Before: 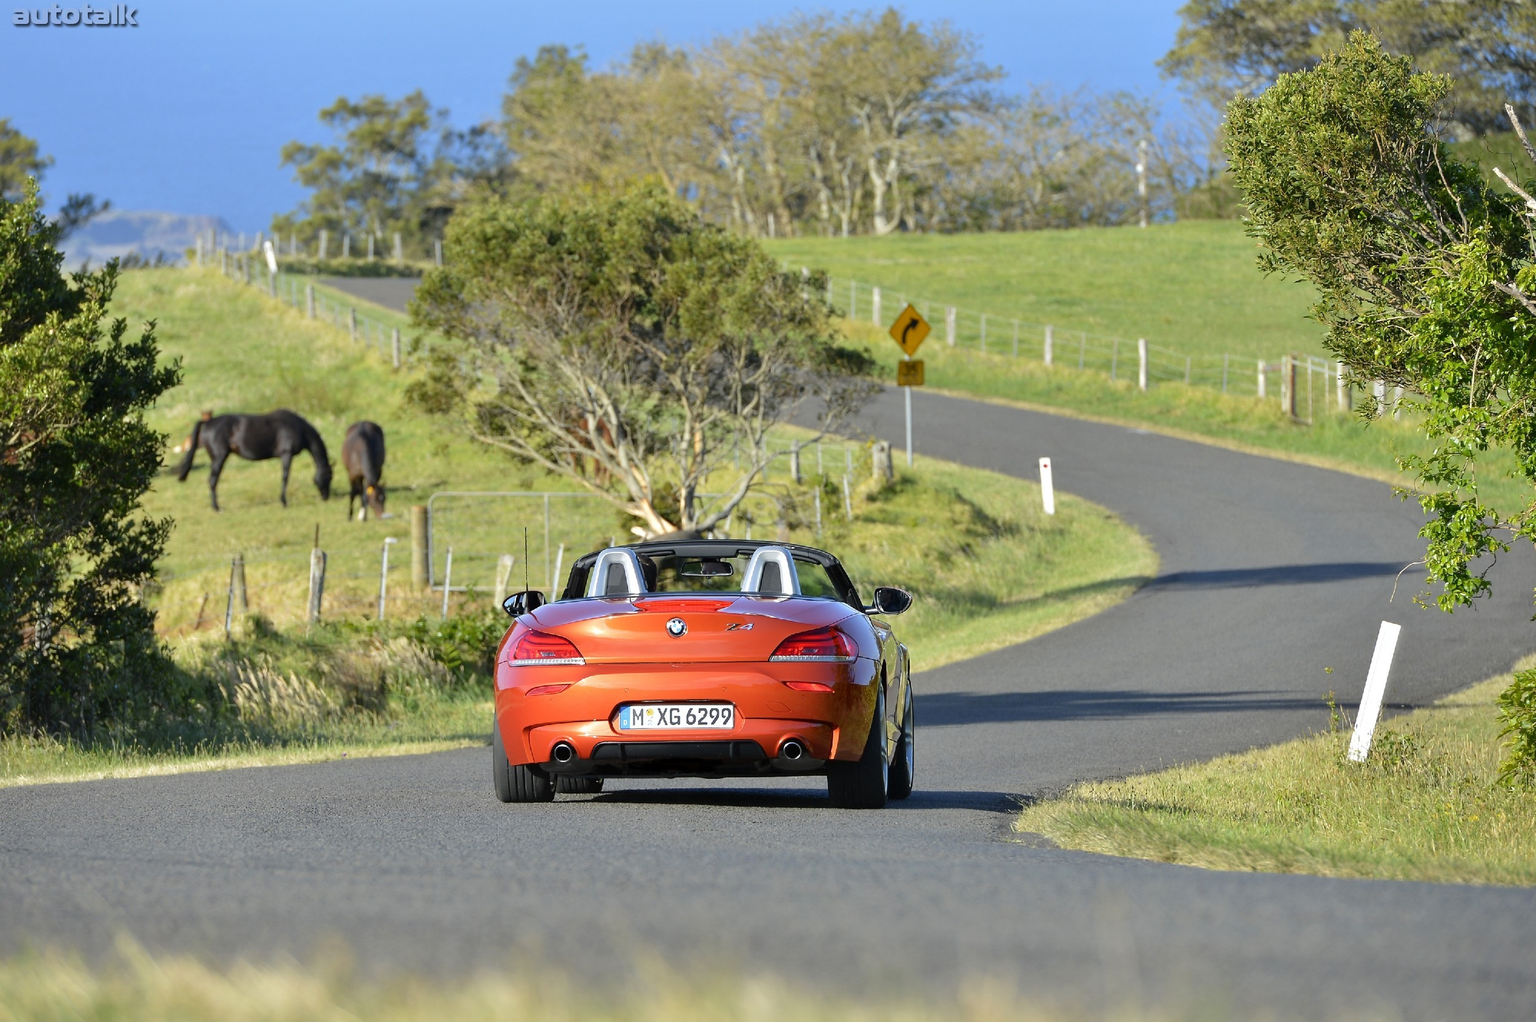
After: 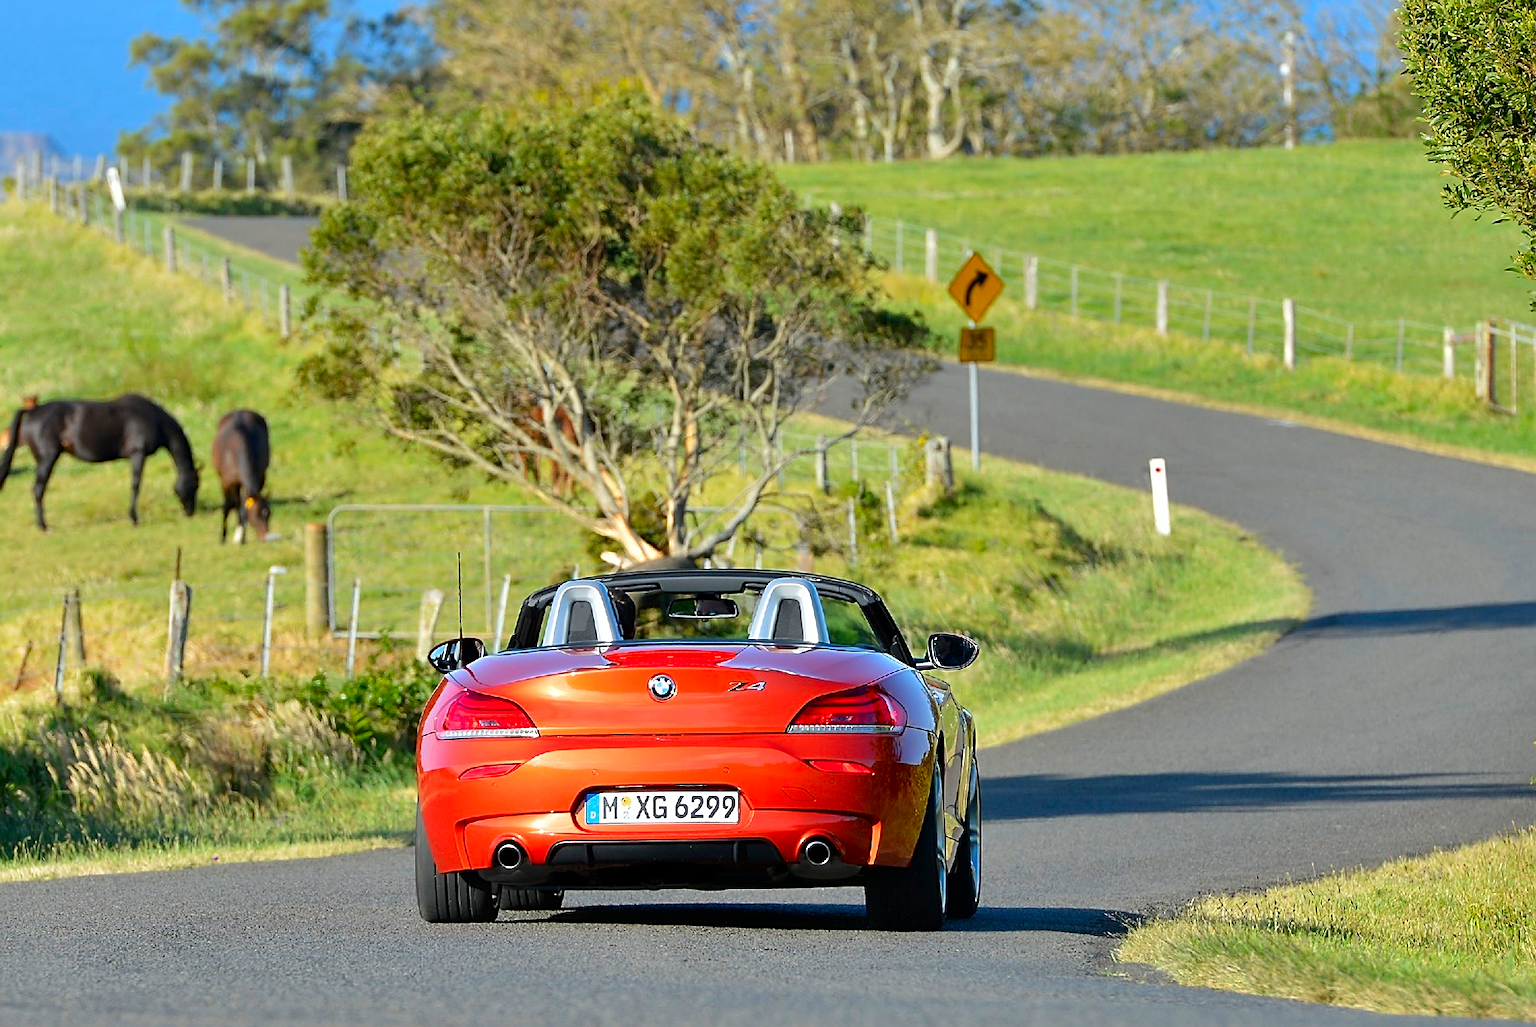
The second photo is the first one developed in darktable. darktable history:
contrast brightness saturation: contrast 0.084, saturation 0.205
crop and rotate: left 12.02%, top 11.473%, right 13.602%, bottom 13.771%
sharpen: on, module defaults
